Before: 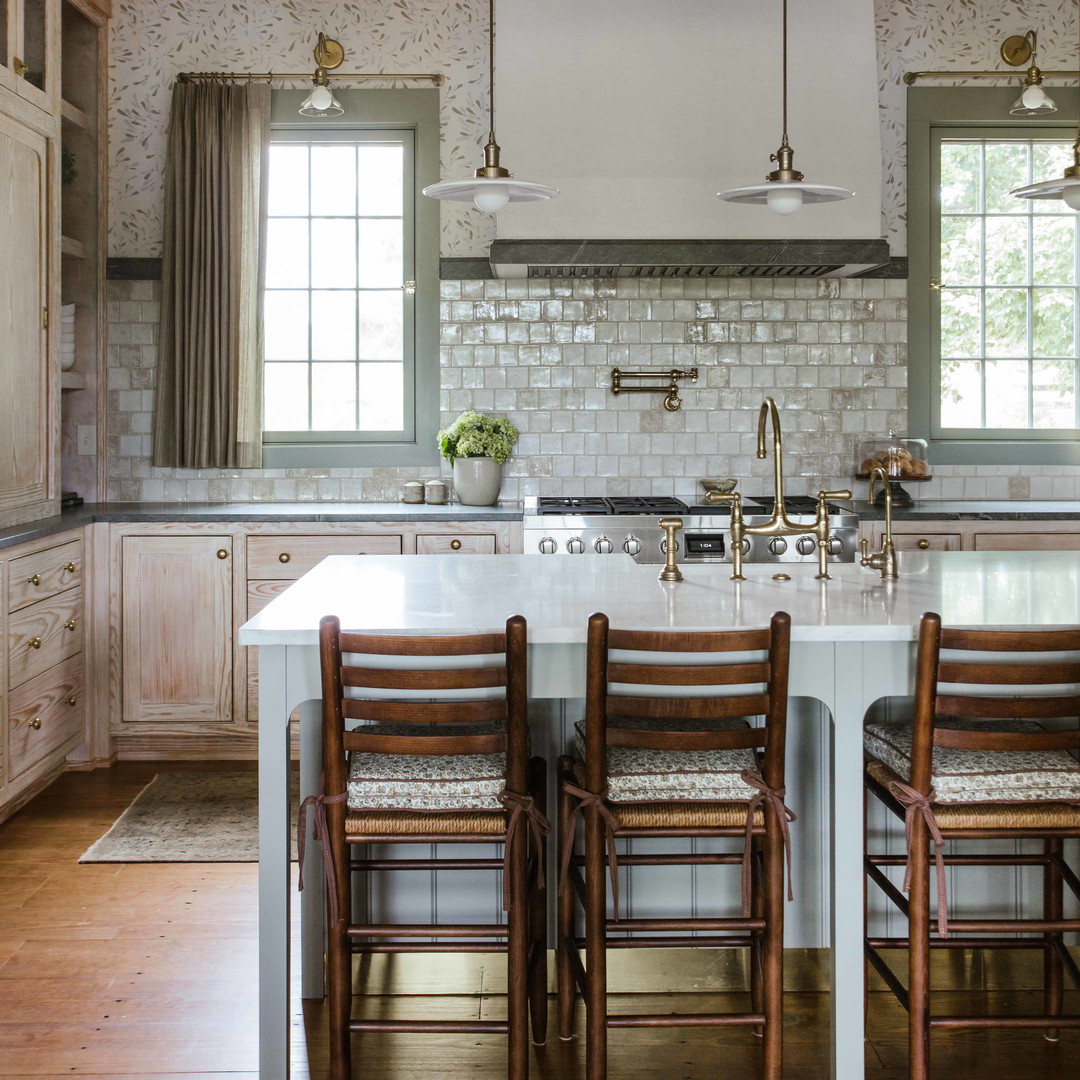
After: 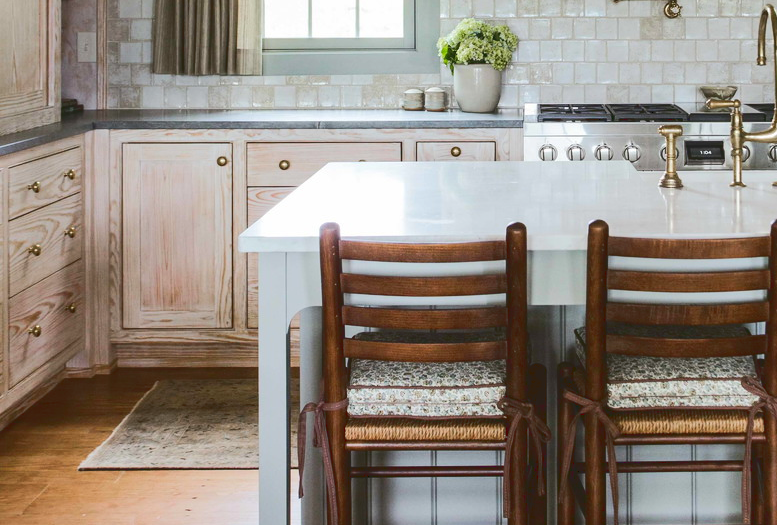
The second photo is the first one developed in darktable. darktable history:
crop: top 36.446%, right 28.026%, bottom 14.862%
tone curve: curves: ch0 [(0, 0) (0.003, 0.126) (0.011, 0.129) (0.025, 0.129) (0.044, 0.136) (0.069, 0.145) (0.1, 0.162) (0.136, 0.182) (0.177, 0.211) (0.224, 0.254) (0.277, 0.307) (0.335, 0.366) (0.399, 0.441) (0.468, 0.533) (0.543, 0.624) (0.623, 0.702) (0.709, 0.774) (0.801, 0.835) (0.898, 0.904) (1, 1)], color space Lab, linked channels, preserve colors none
